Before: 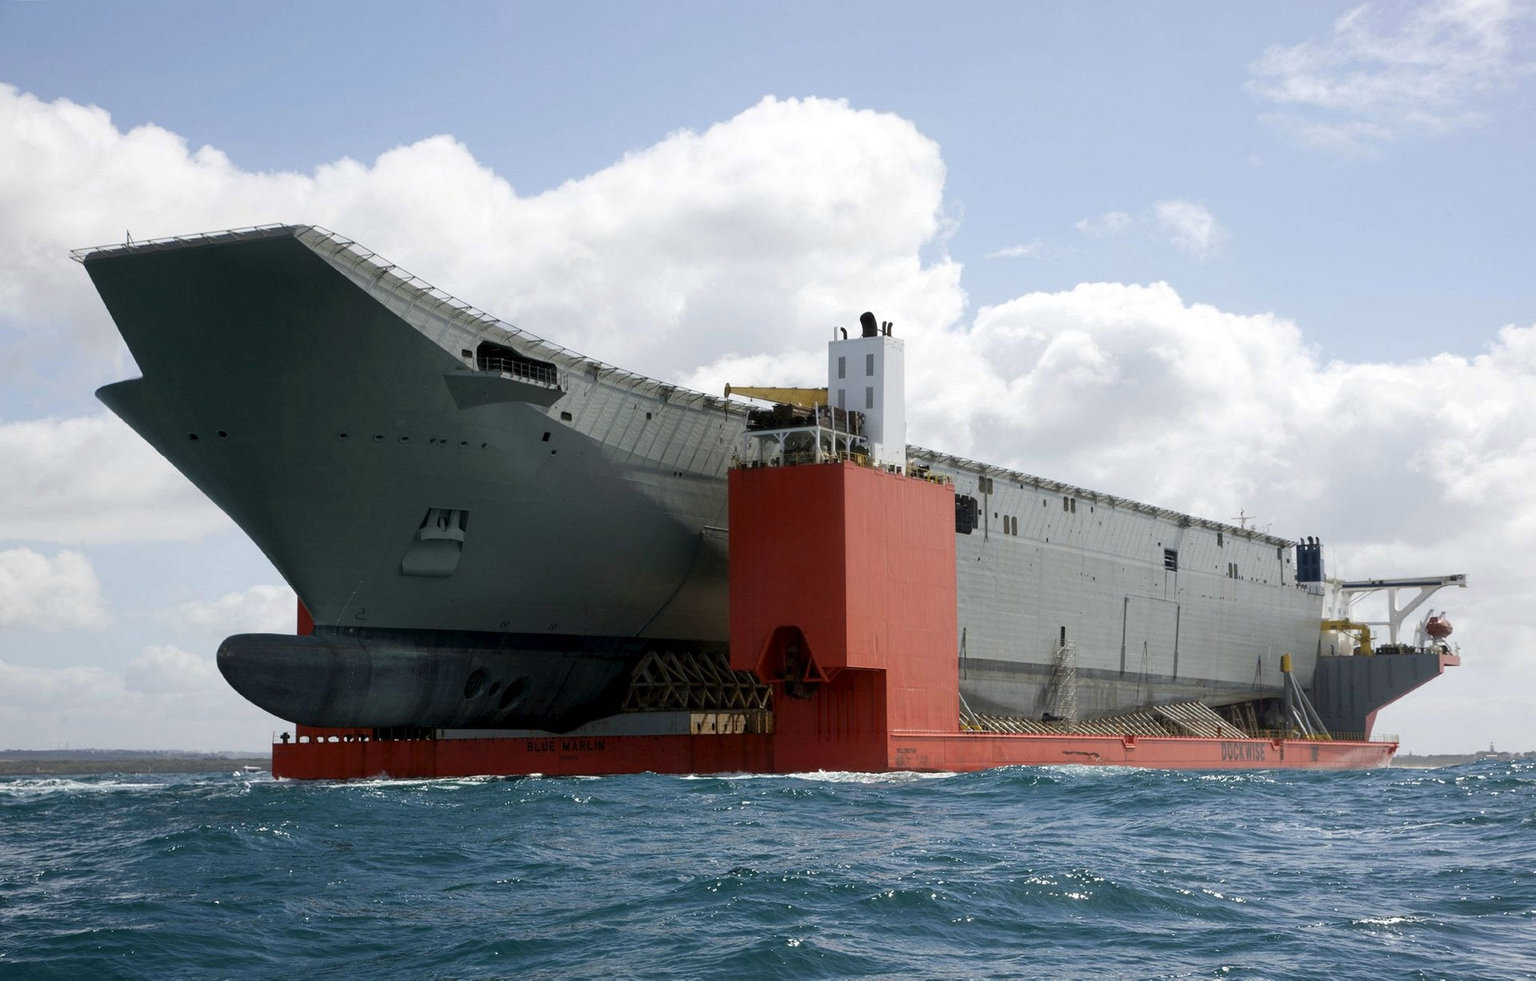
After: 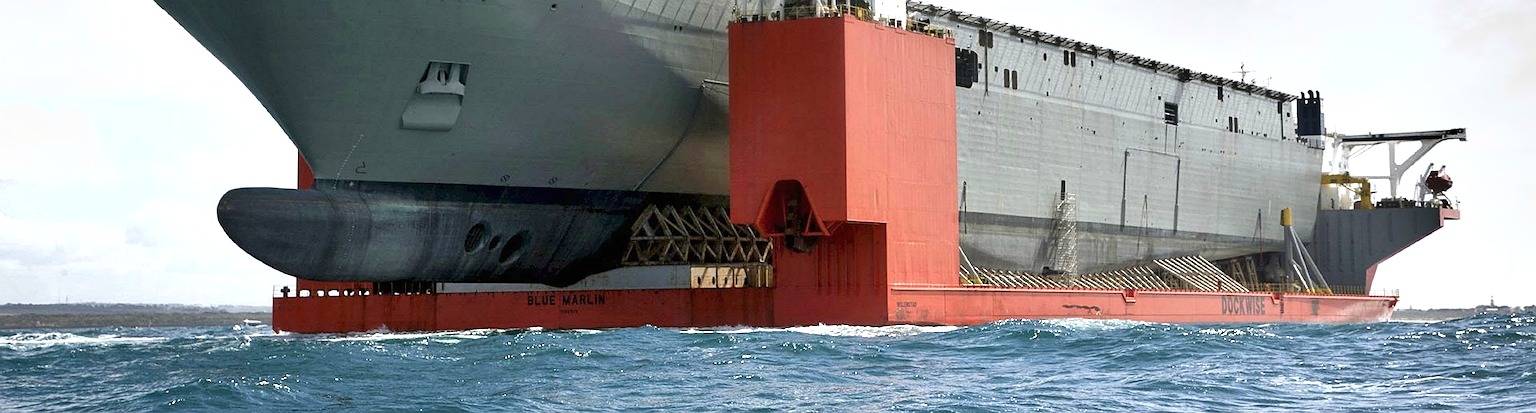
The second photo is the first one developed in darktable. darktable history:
sharpen: on, module defaults
exposure: black level correction 0, exposure 0.9 EV, compensate highlight preservation false
shadows and highlights: highlights color adjustment 0%, soften with gaussian
crop: top 45.551%, bottom 12.262%
